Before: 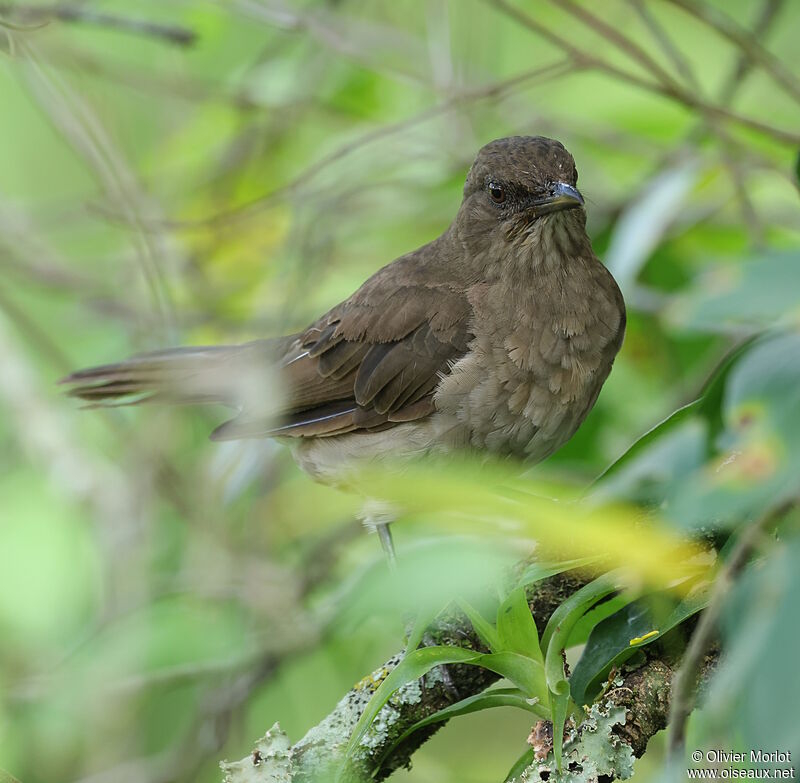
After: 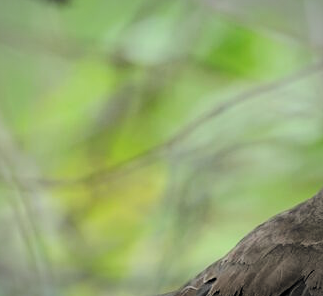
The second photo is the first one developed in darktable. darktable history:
vignetting: fall-off start 99.78%, fall-off radius 70.68%, width/height ratio 1.176, unbound false
crop: left 15.58%, top 5.423%, right 44.024%, bottom 56.73%
filmic rgb: black relative exposure -5.12 EV, white relative exposure 3.52 EV, hardness 3.18, contrast 1.299, highlights saturation mix -49.76%, color science v6 (2022)
